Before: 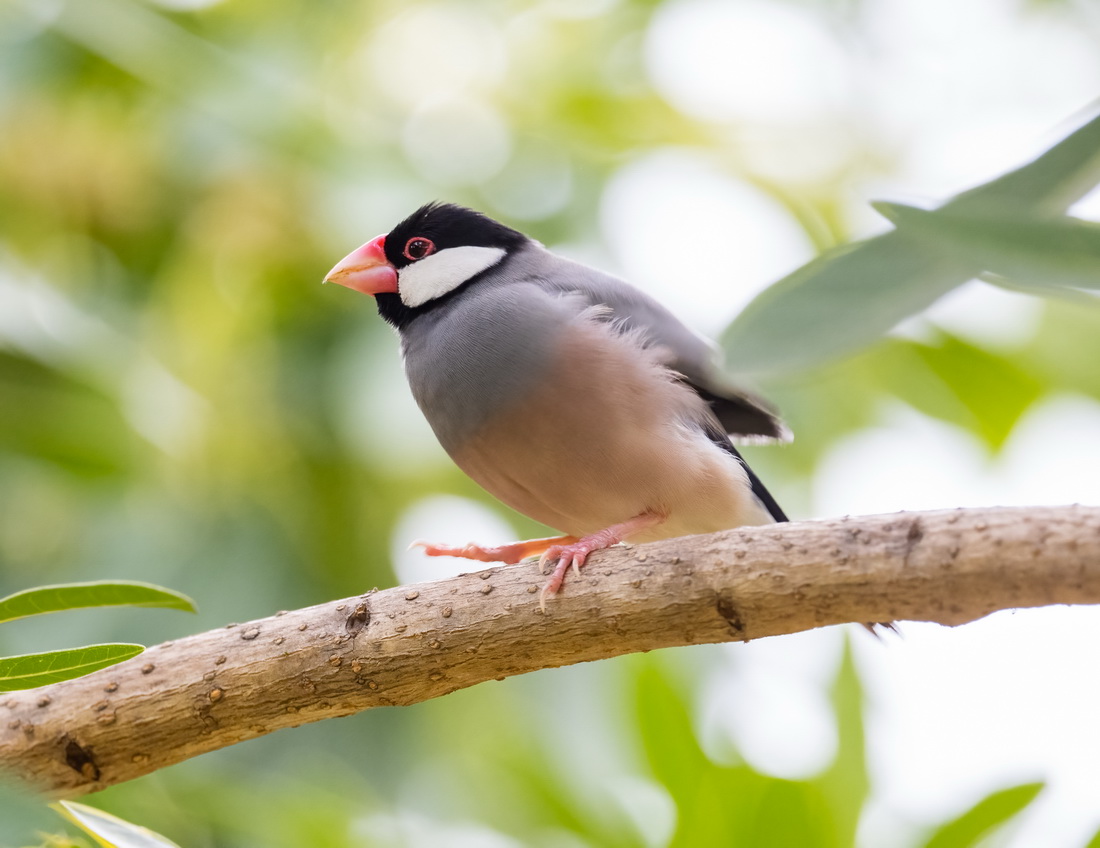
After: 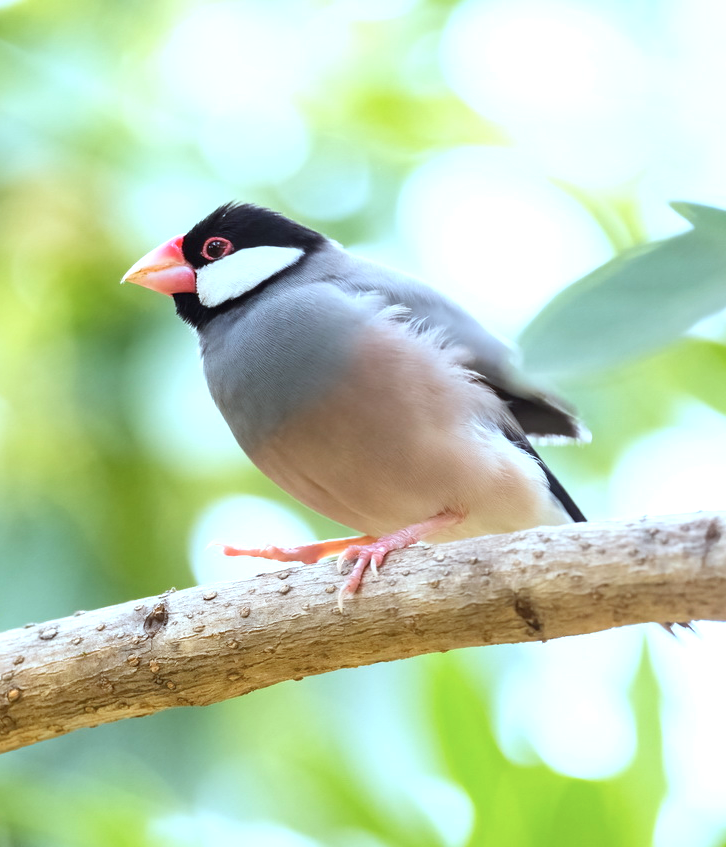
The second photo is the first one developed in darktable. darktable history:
exposure: black level correction 0, exposure 0.6 EV, compensate highlight preservation false
color correction: highlights a* -11.71, highlights b* -15.58
crop and rotate: left 18.442%, right 15.508%
